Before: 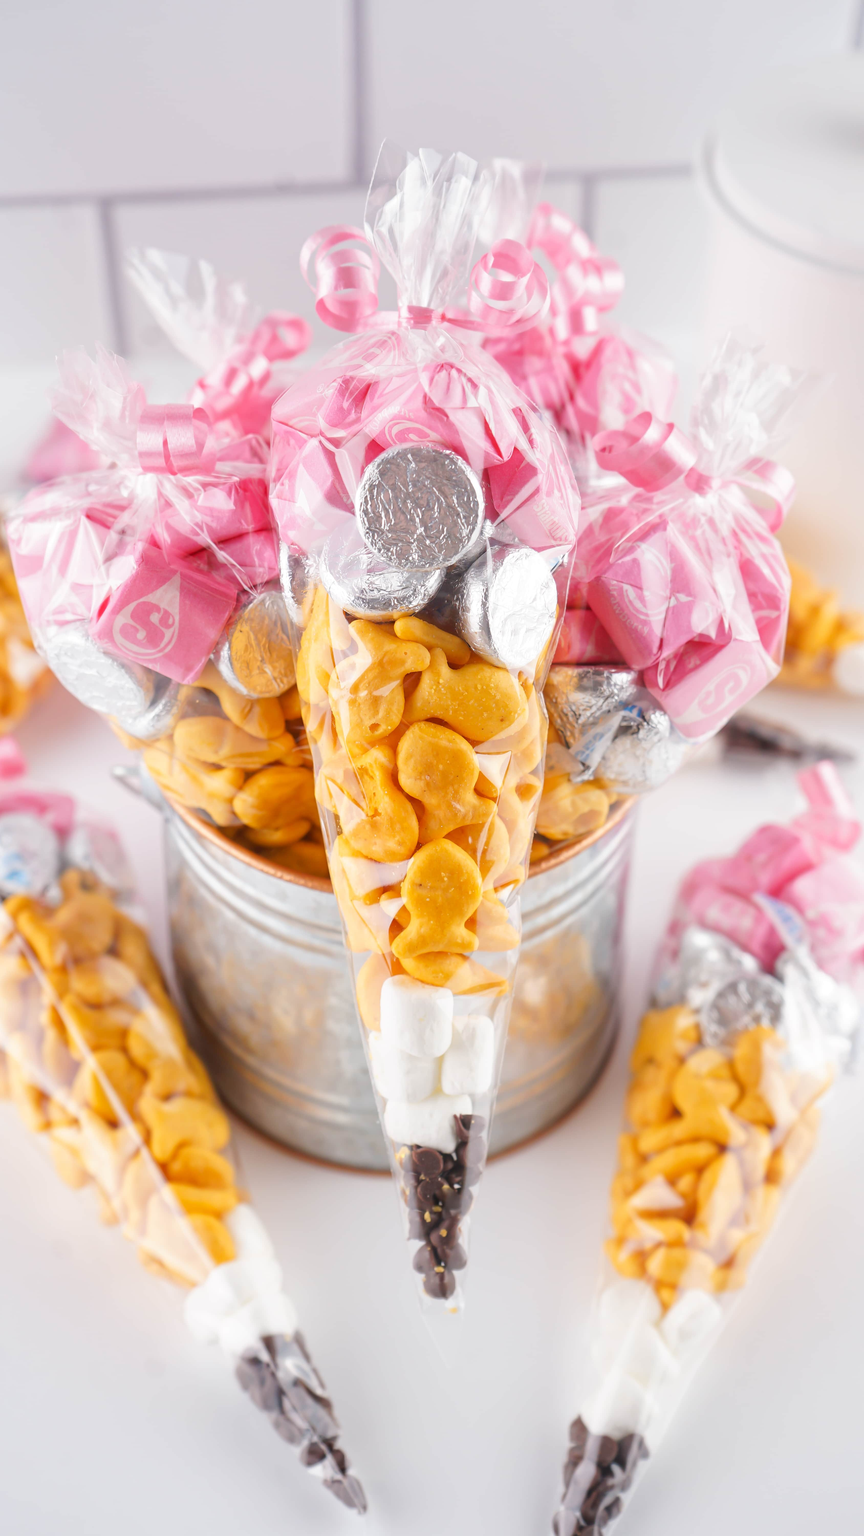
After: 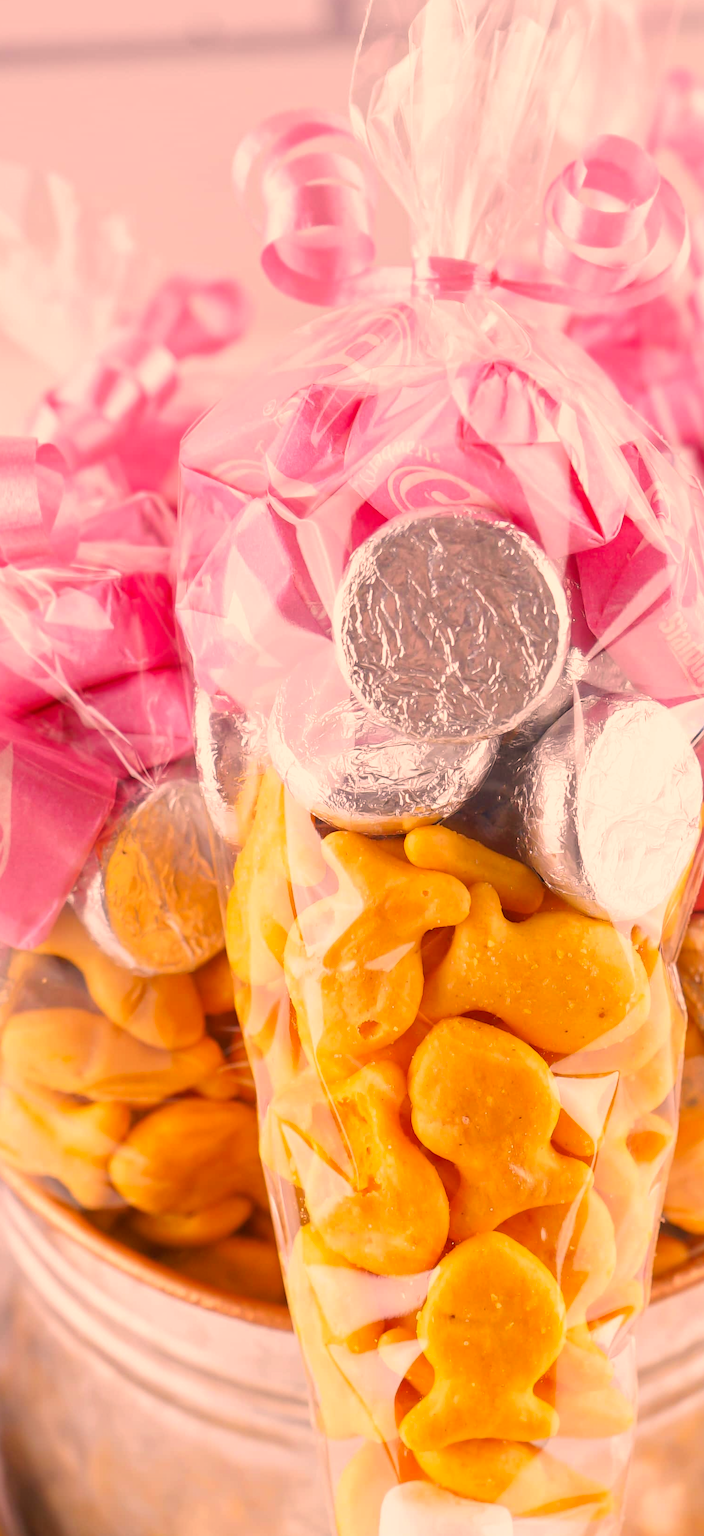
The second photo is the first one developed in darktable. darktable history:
color correction: highlights a* 22.52, highlights b* 22.38
crop: left 20.075%, top 10.781%, right 35.325%, bottom 34.539%
